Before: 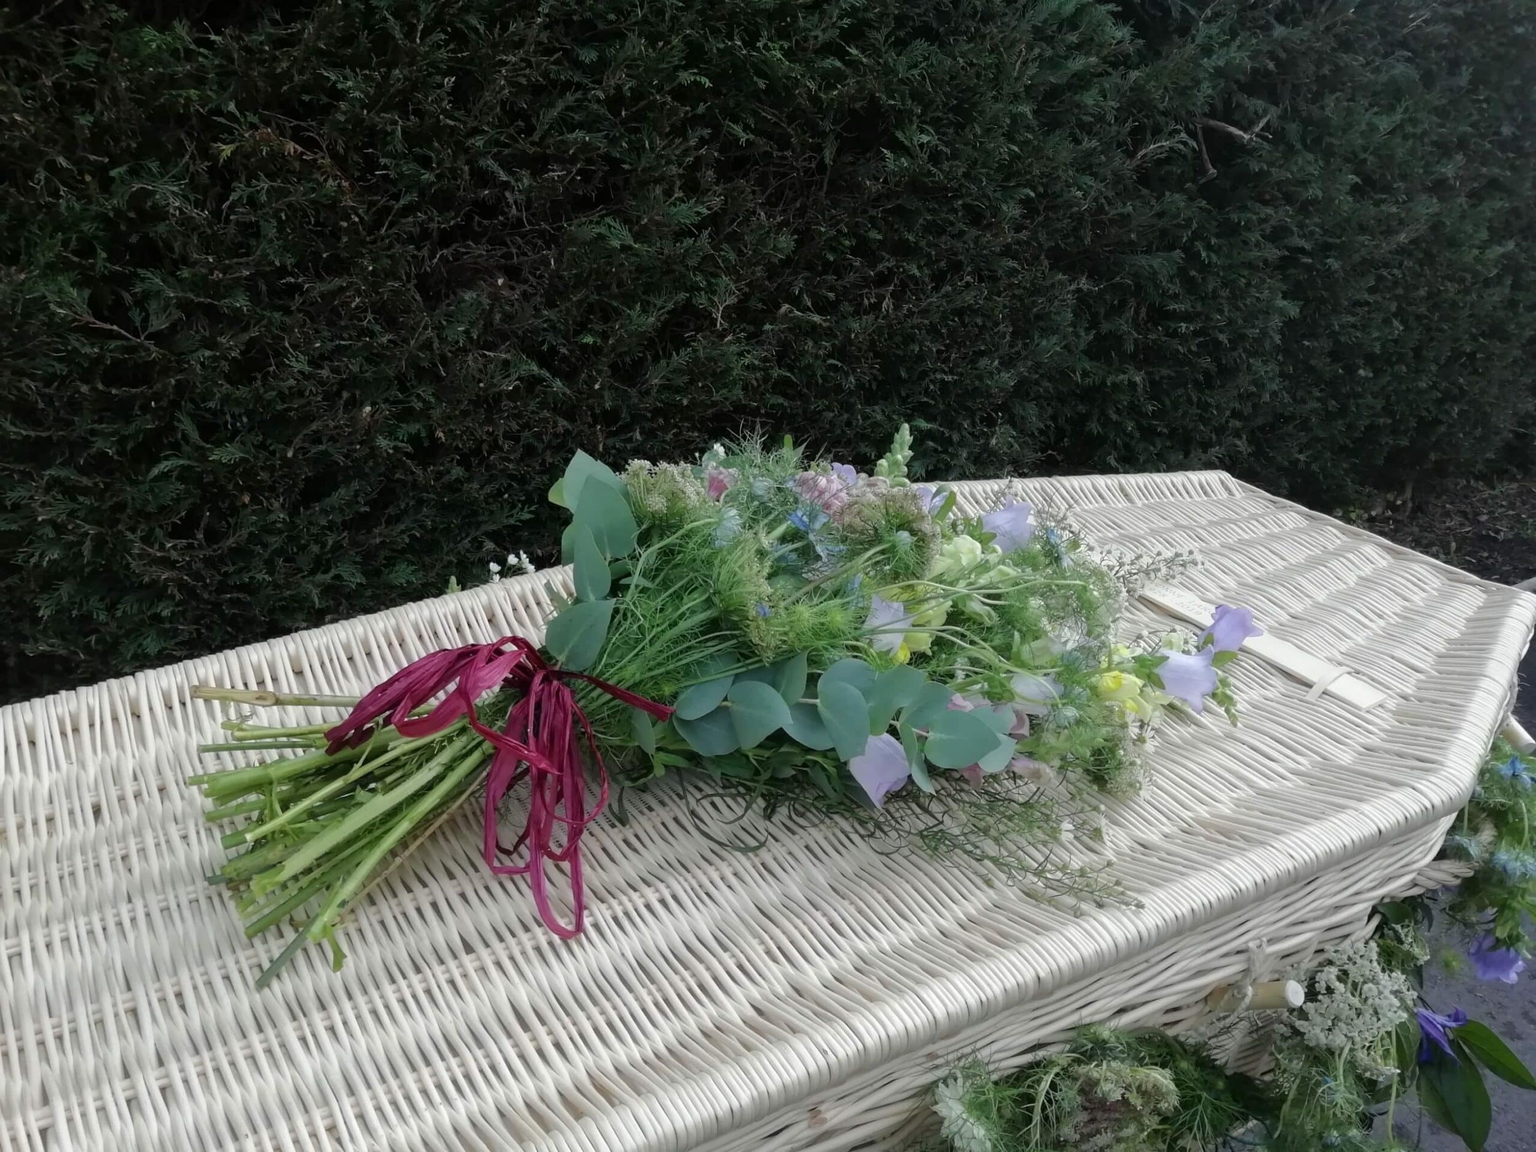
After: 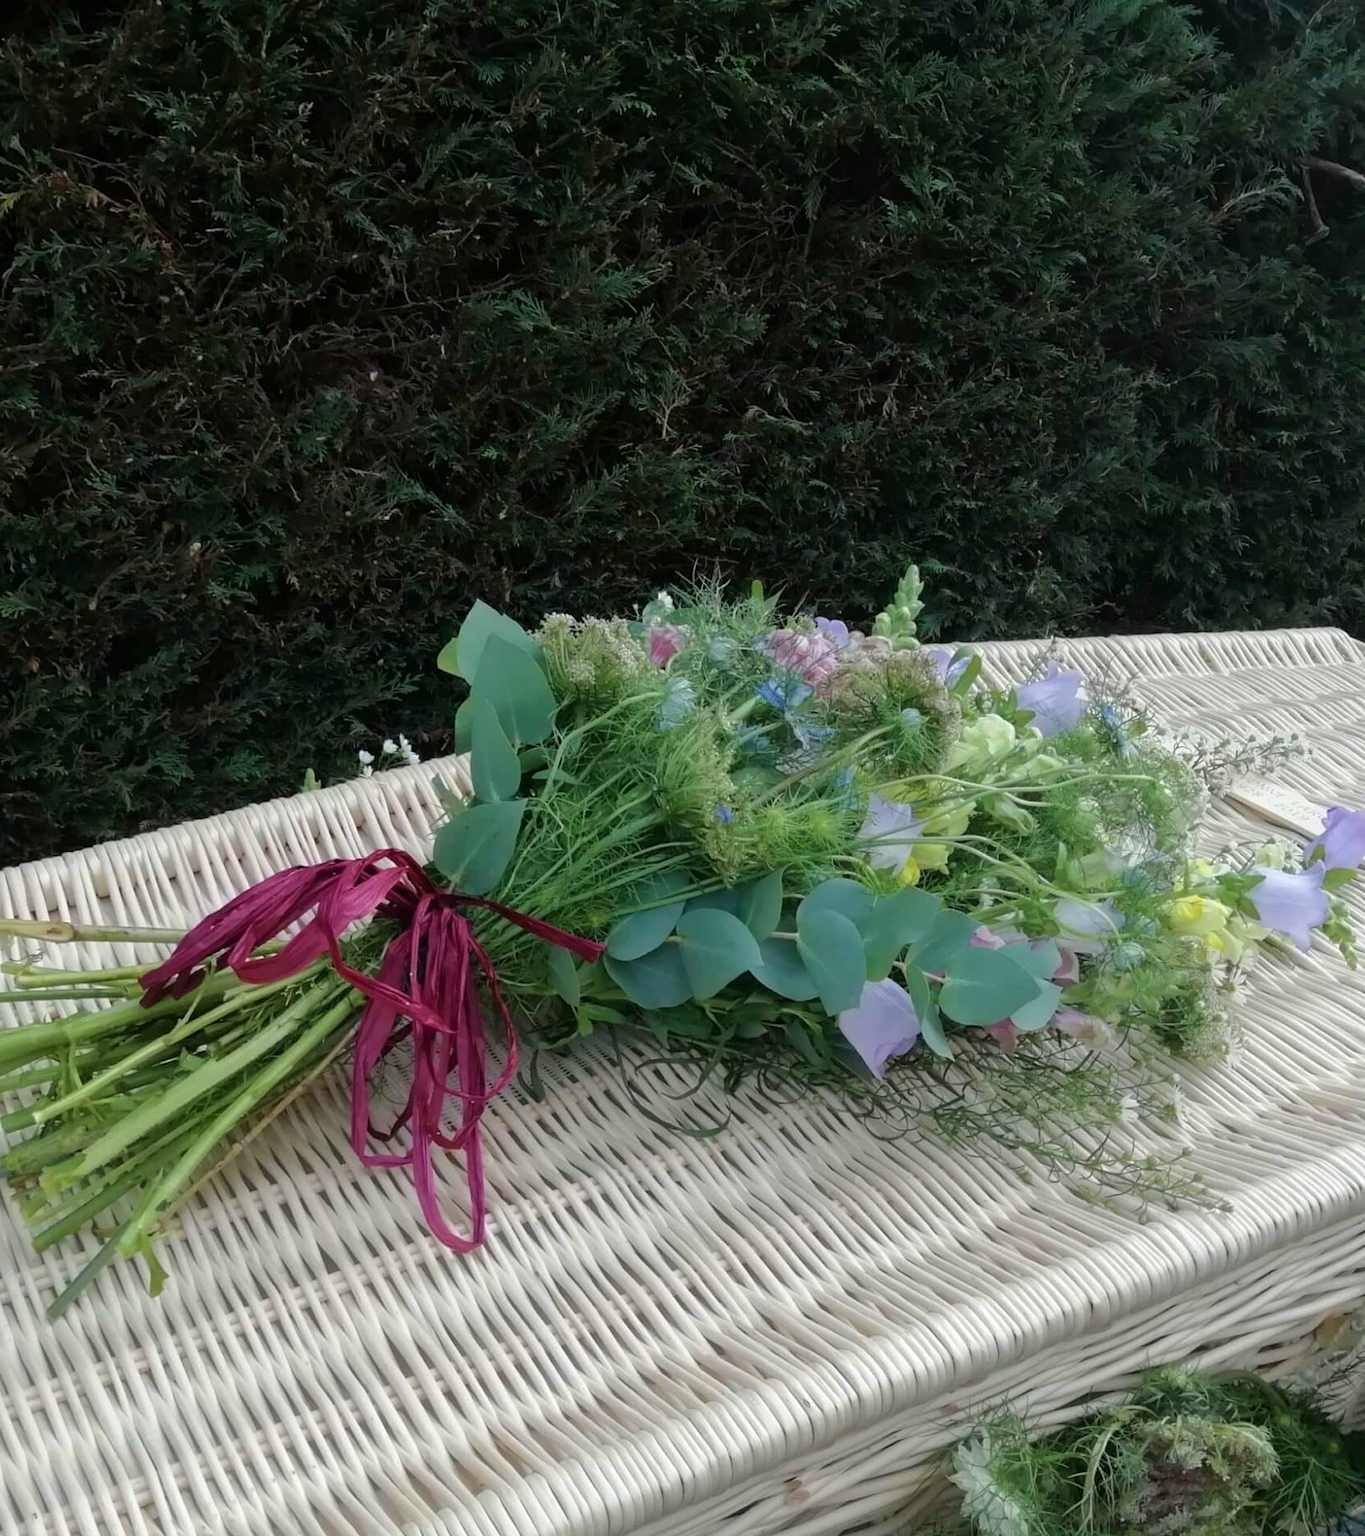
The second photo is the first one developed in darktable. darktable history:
velvia: on, module defaults
crop and rotate: left 14.436%, right 18.898%
levels: mode automatic, black 0.023%, white 99.97%, levels [0.062, 0.494, 0.925]
